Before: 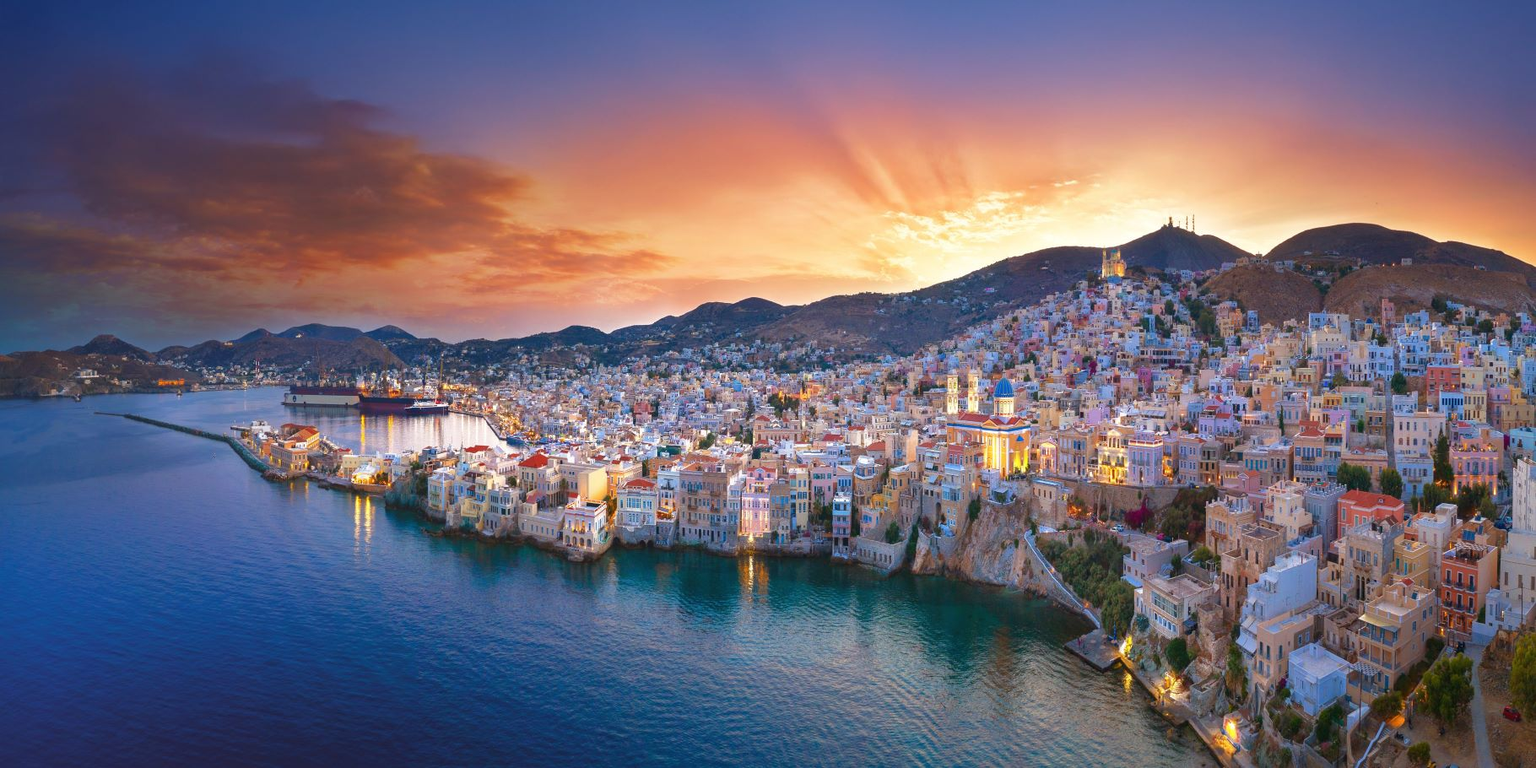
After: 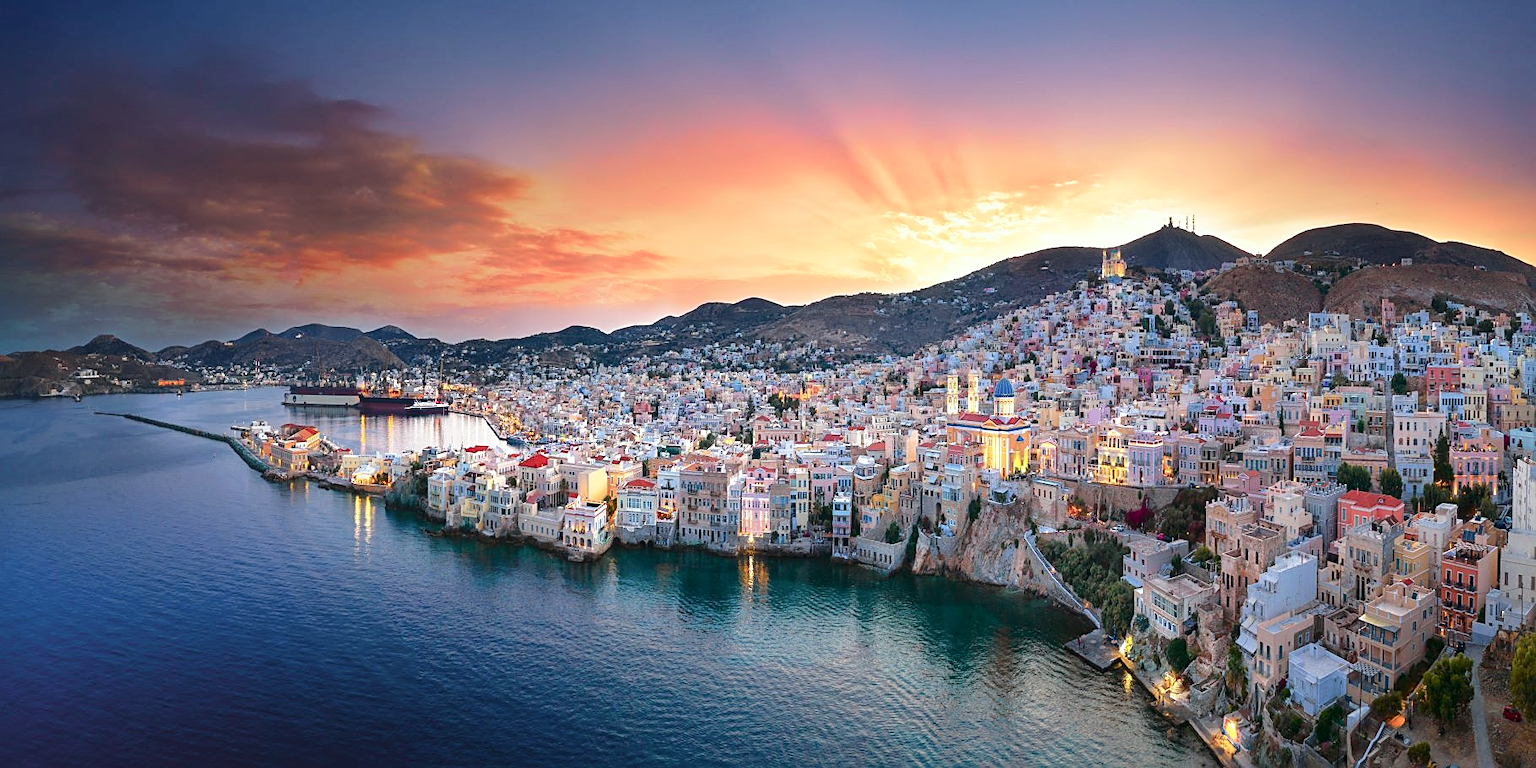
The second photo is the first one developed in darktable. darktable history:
shadows and highlights: shadows 0.64, highlights 39.19
tone curve: curves: ch0 [(0, 0) (0.081, 0.044) (0.185, 0.145) (0.283, 0.273) (0.405, 0.449) (0.495, 0.554) (0.686, 0.743) (0.826, 0.853) (0.978, 0.988)]; ch1 [(0, 0) (0.147, 0.166) (0.321, 0.362) (0.371, 0.402) (0.423, 0.426) (0.479, 0.472) (0.505, 0.497) (0.521, 0.506) (0.551, 0.546) (0.586, 0.571) (0.625, 0.638) (0.68, 0.715) (1, 1)]; ch2 [(0, 0) (0.346, 0.378) (0.404, 0.427) (0.502, 0.498) (0.531, 0.517) (0.547, 0.526) (0.582, 0.571) (0.629, 0.626) (0.717, 0.678) (1, 1)], color space Lab, independent channels, preserve colors none
sharpen: on, module defaults
